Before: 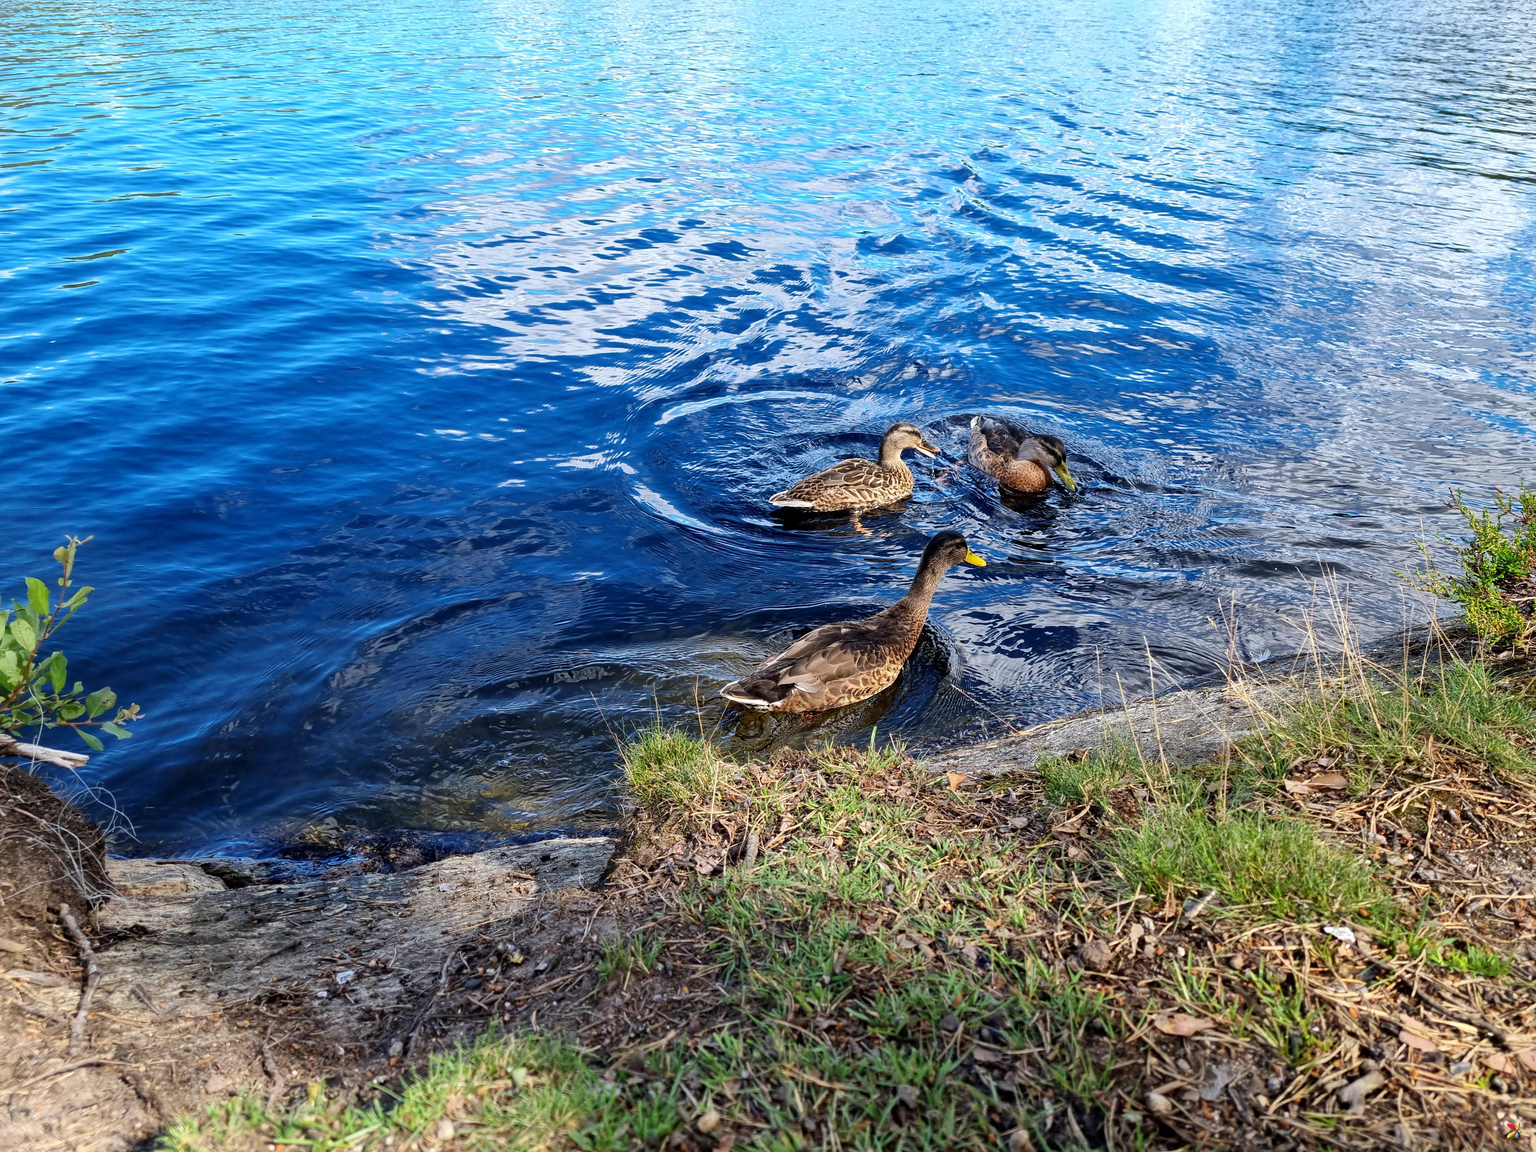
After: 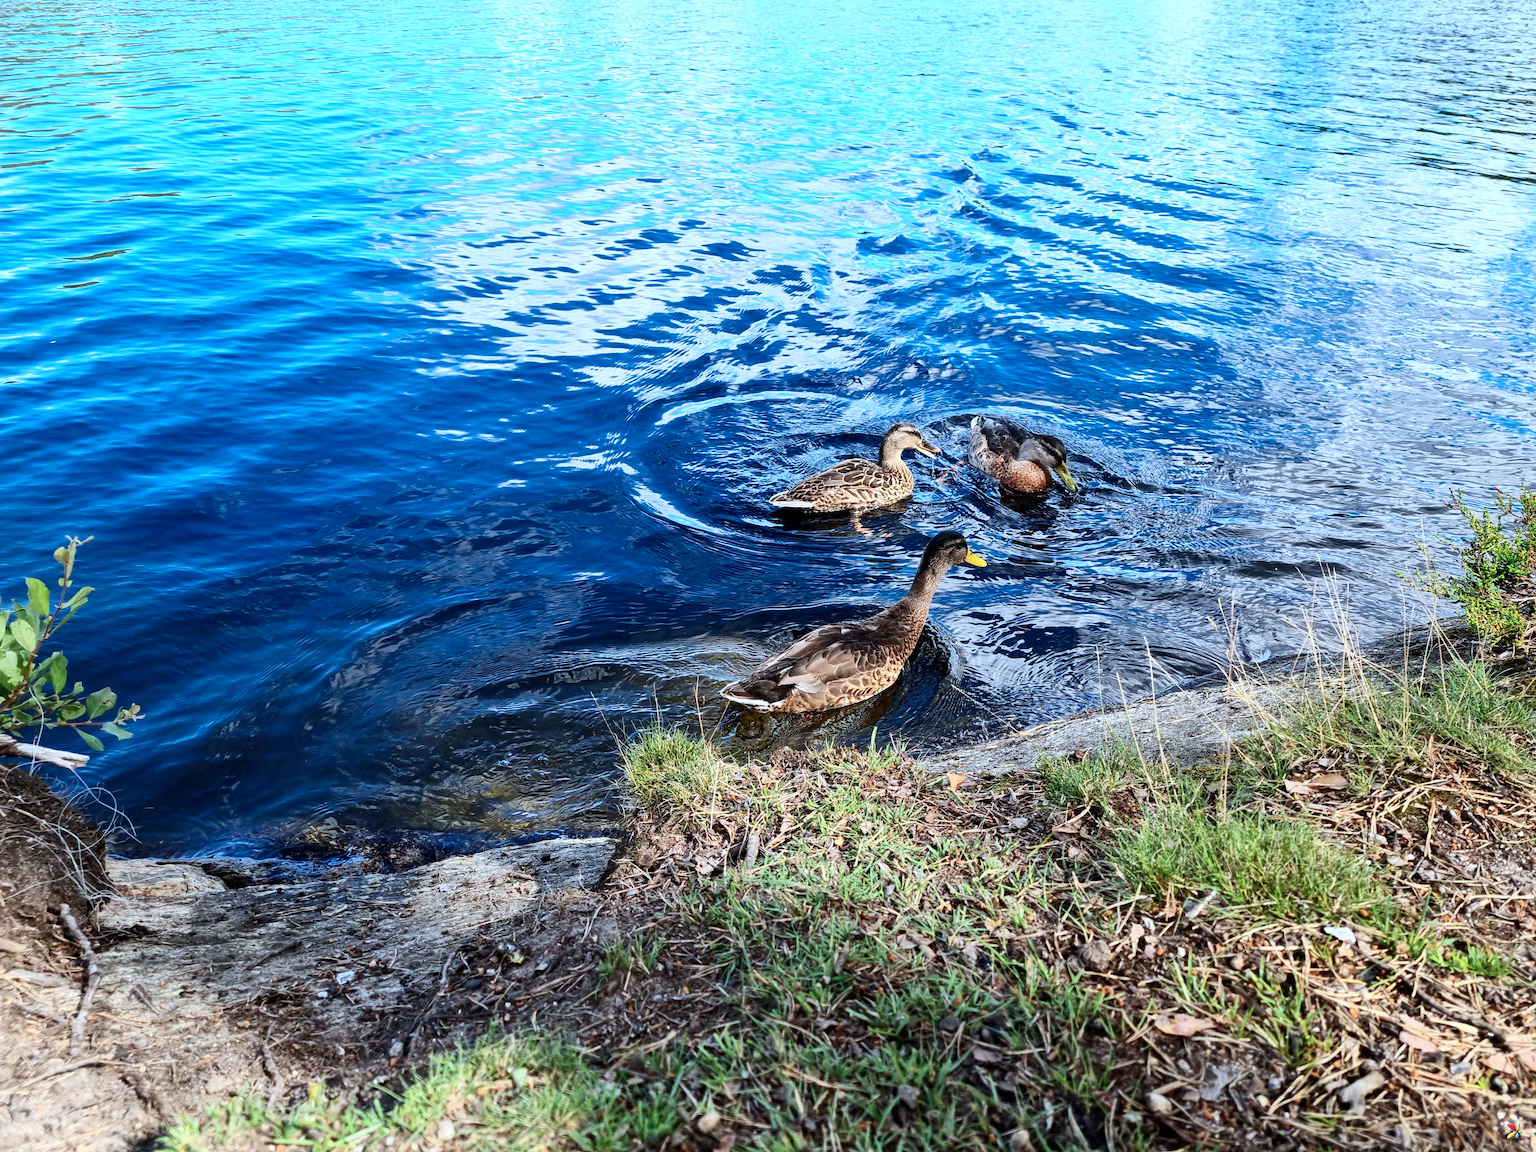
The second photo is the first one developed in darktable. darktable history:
color correction: highlights a* -3.96, highlights b* -10.91
contrast brightness saturation: contrast 0.244, brightness 0.092
